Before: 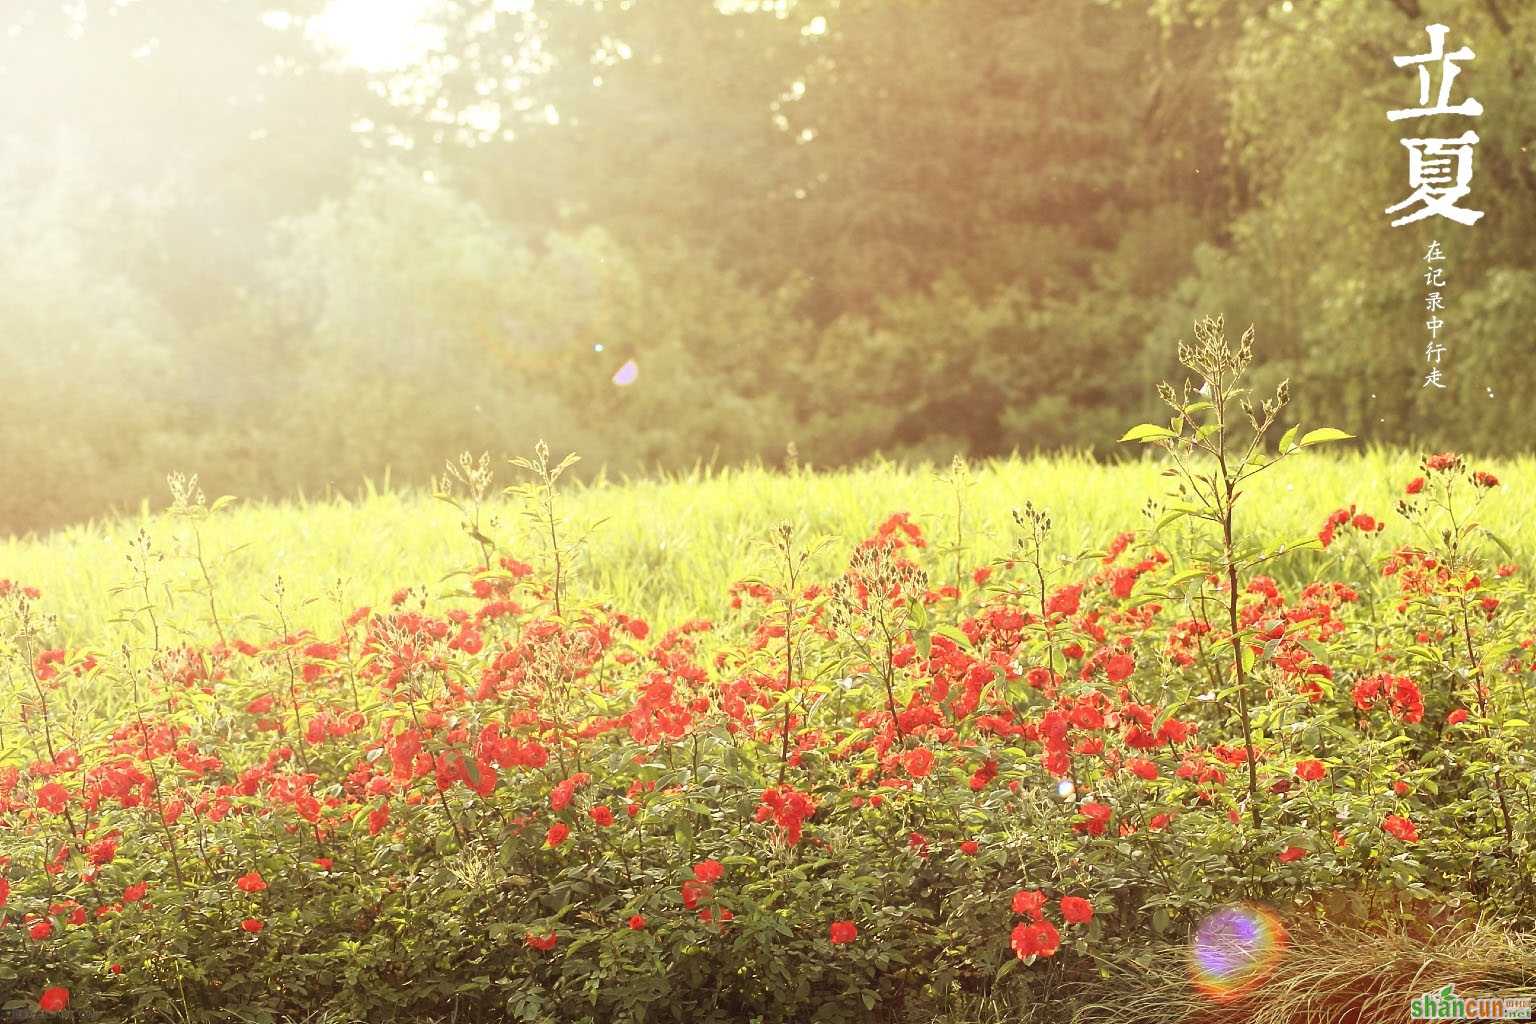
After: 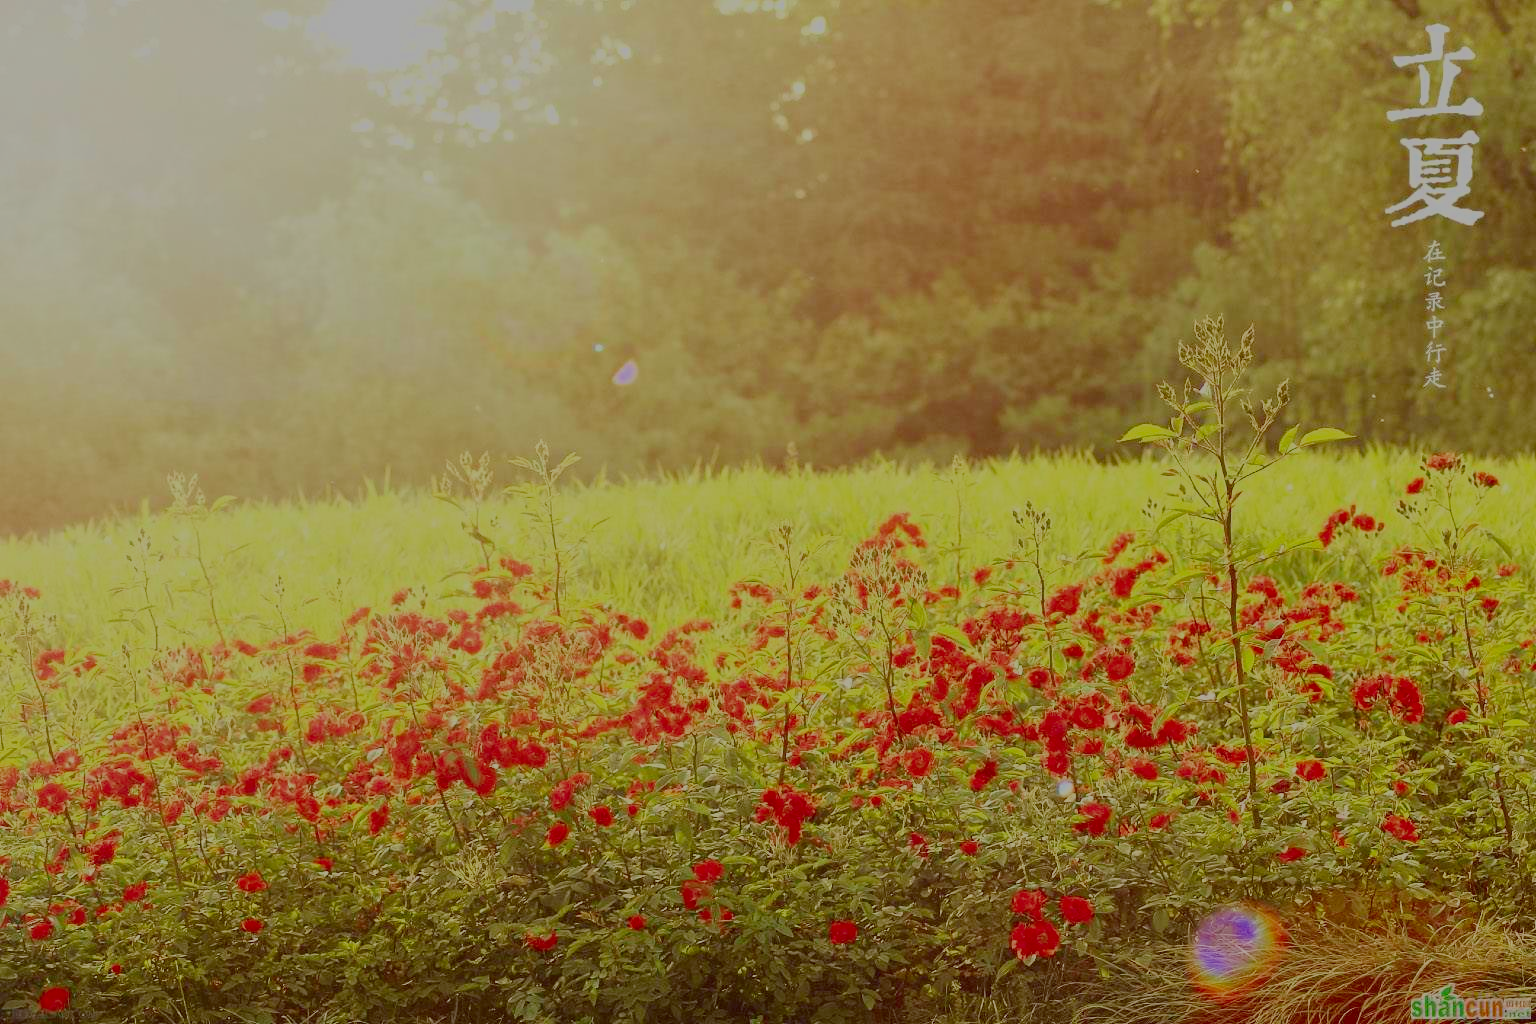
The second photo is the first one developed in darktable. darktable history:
filmic rgb: black relative exposure -14 EV, white relative exposure 8 EV, threshold 3 EV, hardness 3.74, latitude 50%, contrast 0.5, color science v5 (2021), contrast in shadows safe, contrast in highlights safe, enable highlight reconstruction true
contrast brightness saturation: contrast 0.21, brightness -0.11, saturation 0.21
